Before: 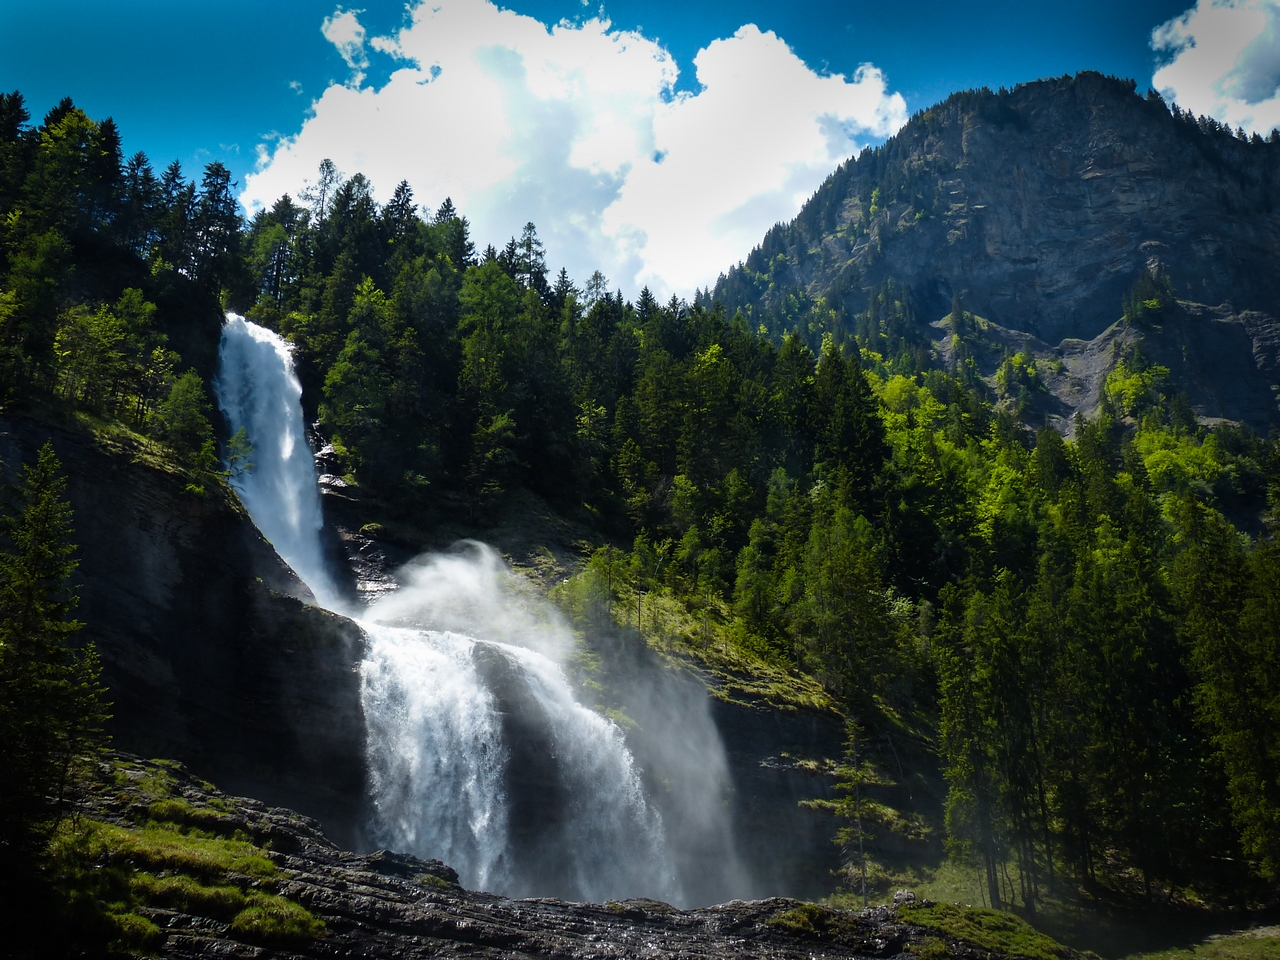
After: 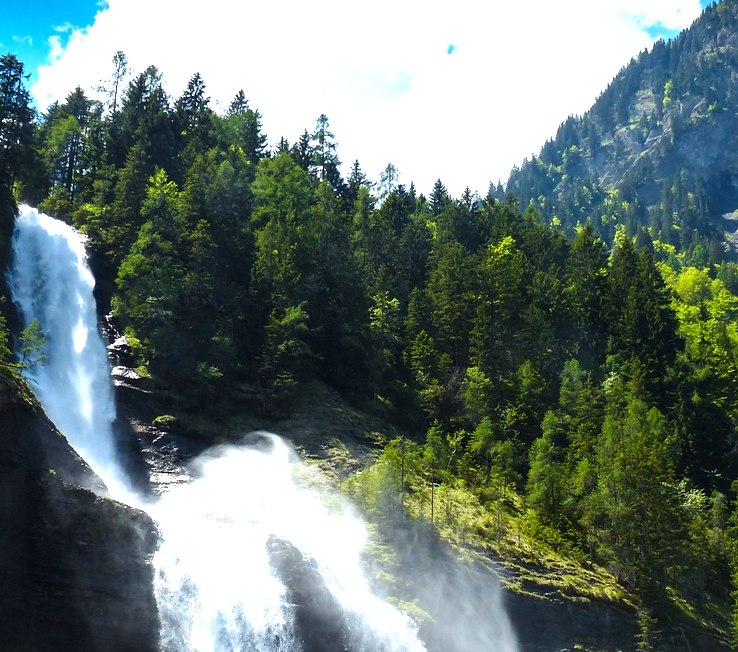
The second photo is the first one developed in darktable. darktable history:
exposure: exposure 1.152 EV, compensate highlight preservation false
crop: left 16.175%, top 11.283%, right 26.136%, bottom 20.769%
